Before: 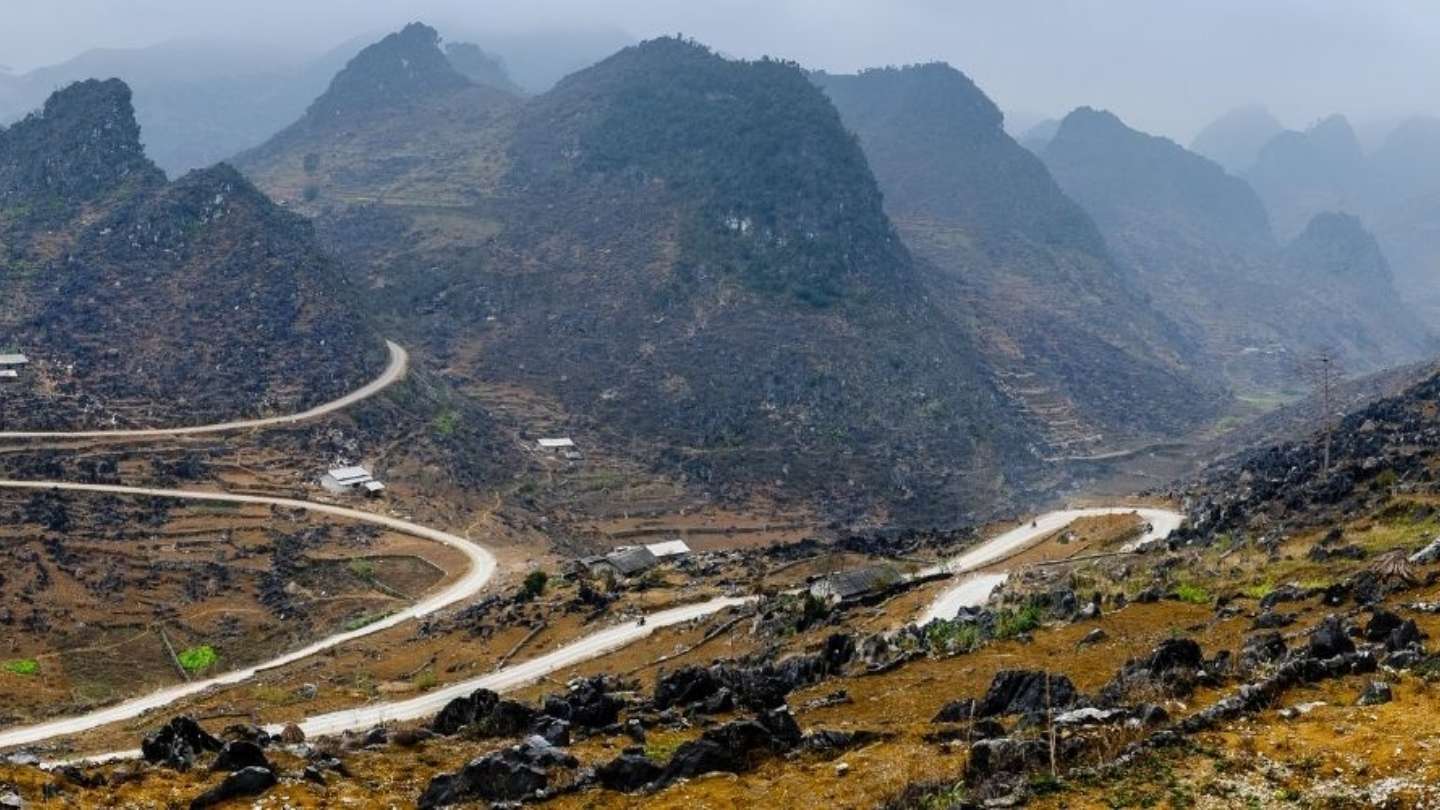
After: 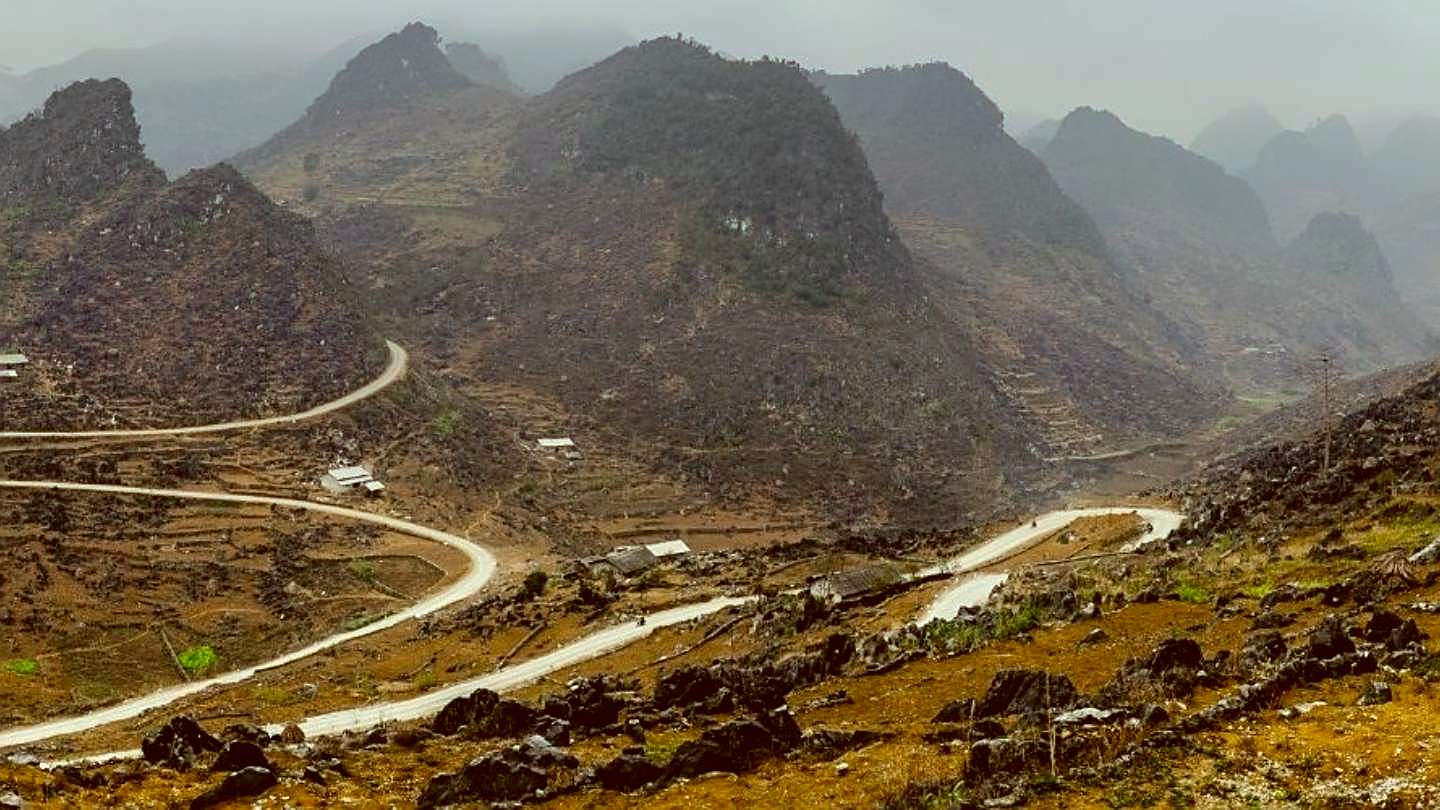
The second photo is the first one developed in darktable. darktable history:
color correction: highlights a* -6.11, highlights b* 9.28, shadows a* 10.48, shadows b* 23.91
sharpen: on, module defaults
